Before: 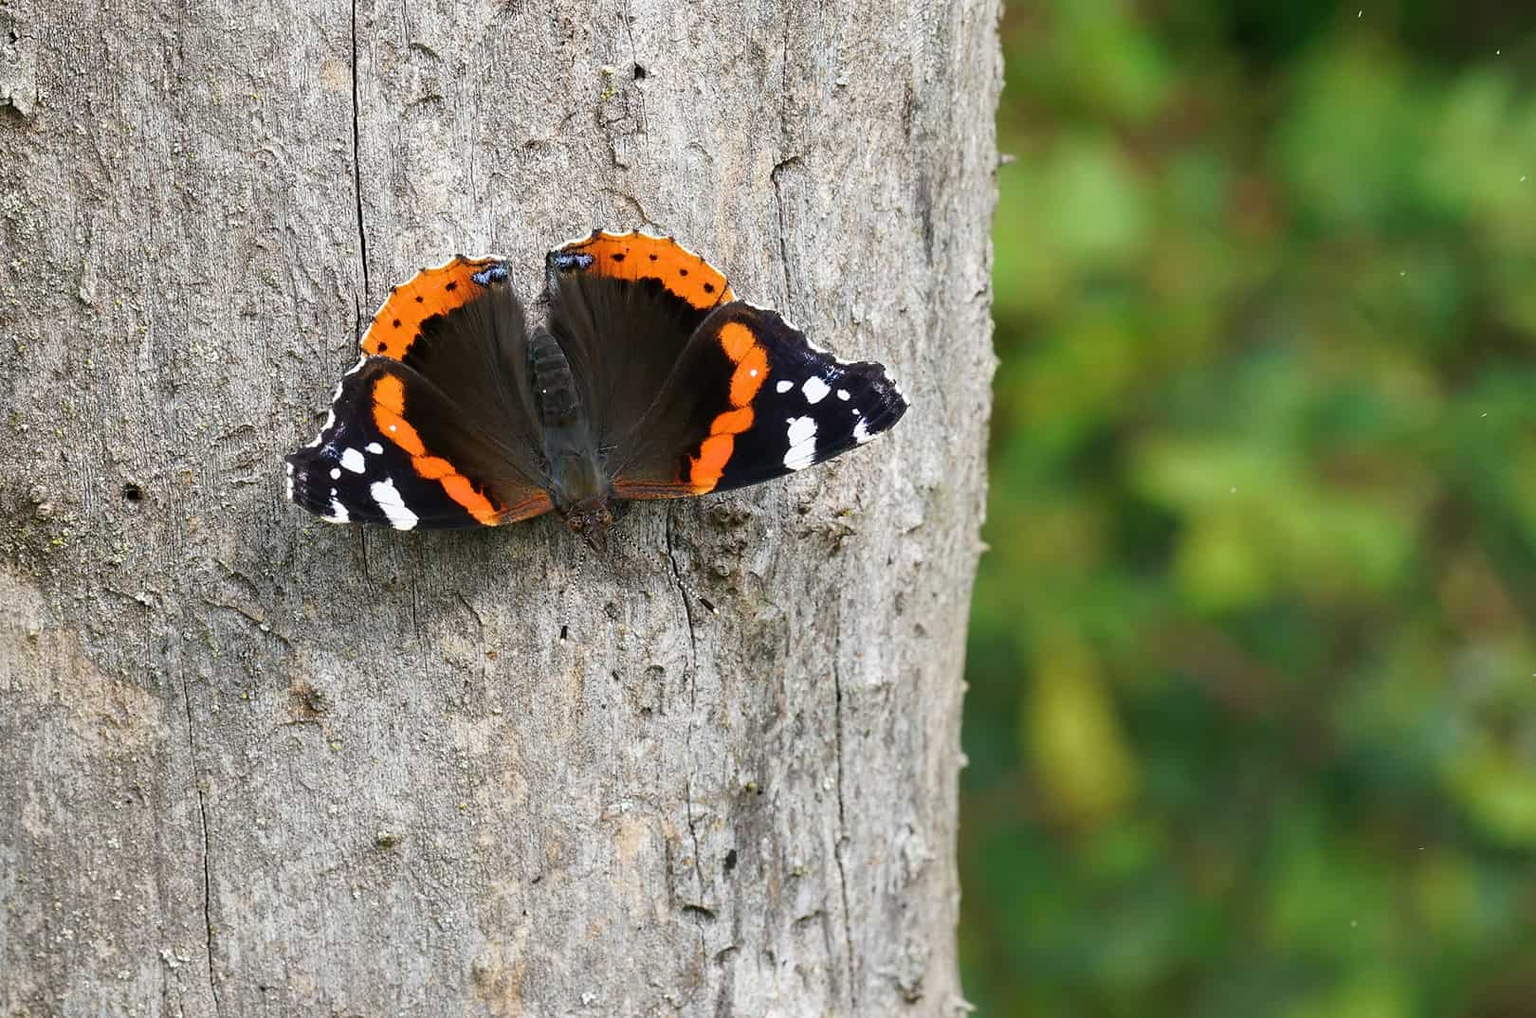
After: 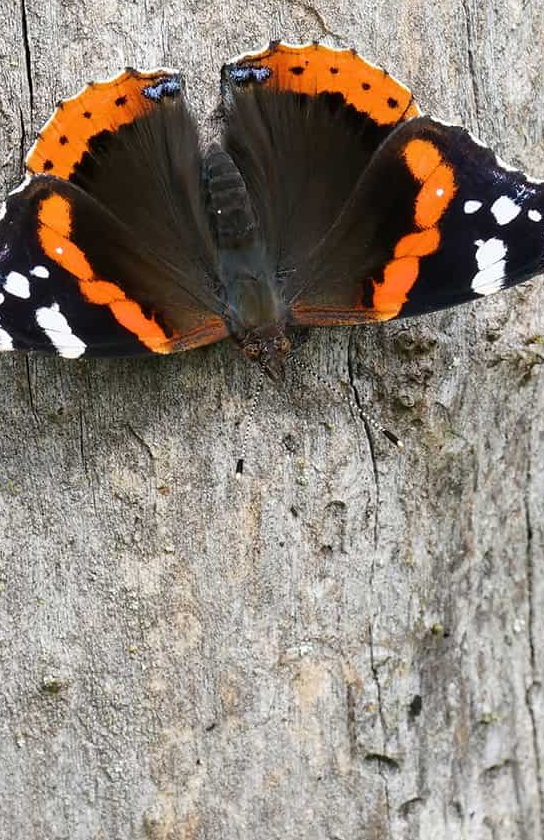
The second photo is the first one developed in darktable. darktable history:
crop and rotate: left 21.938%, top 18.757%, right 44.467%, bottom 2.99%
